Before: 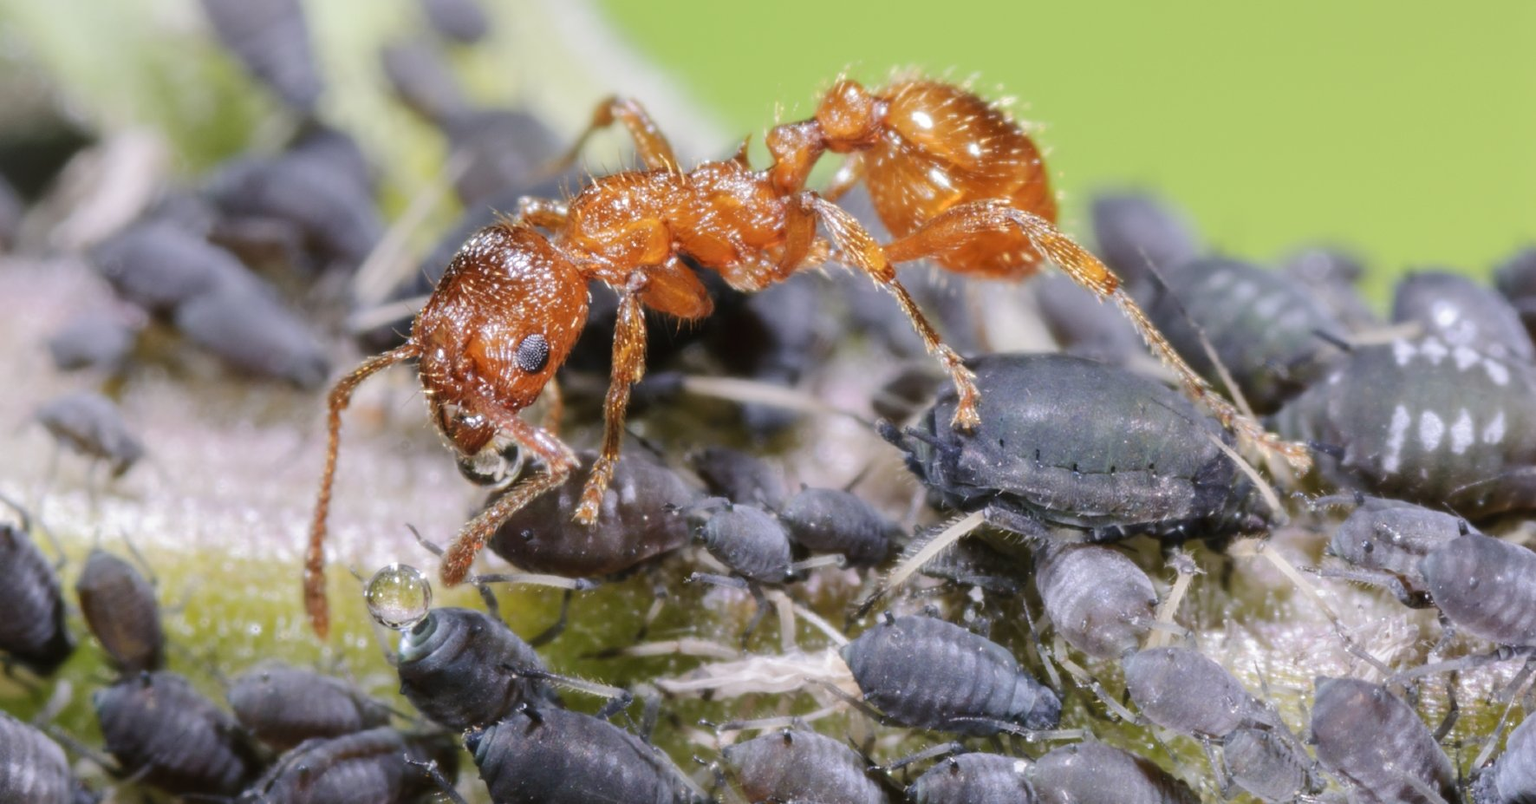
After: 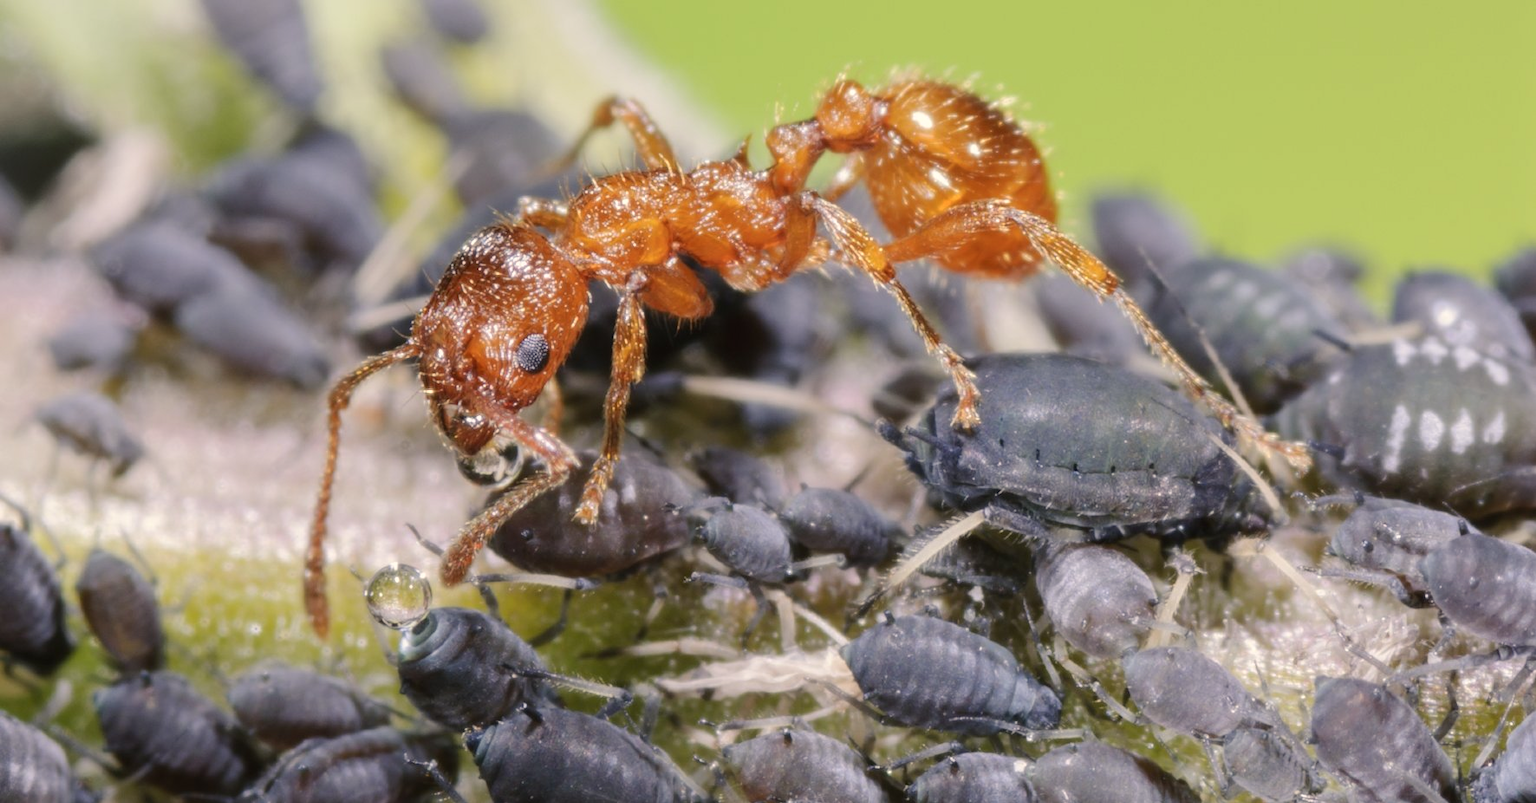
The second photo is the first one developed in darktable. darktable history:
color balance rgb: highlights gain › chroma 3.085%, highlights gain › hue 75.67°, perceptual saturation grading › global saturation 0.045%
